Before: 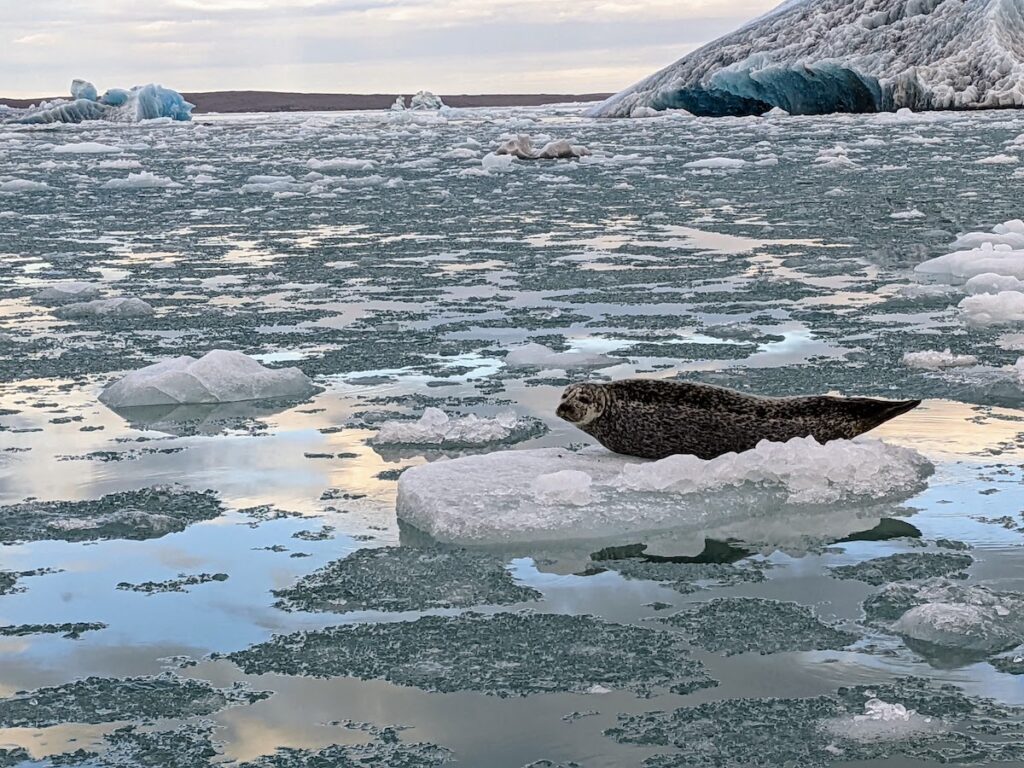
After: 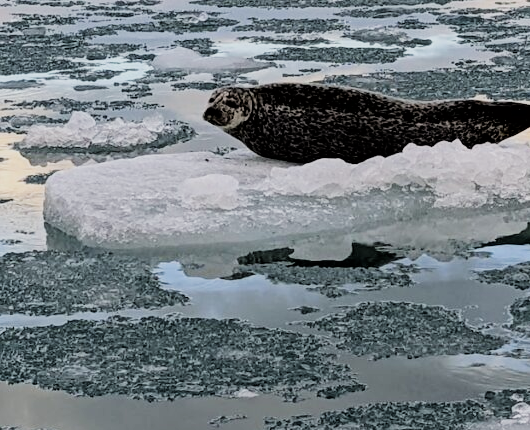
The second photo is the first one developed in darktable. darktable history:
crop: left 34.484%, top 38.556%, right 13.685%, bottom 5.333%
filmic rgb: black relative exposure -5.04 EV, white relative exposure 3.99 EV, threshold 5.97 EV, hardness 2.88, contrast 1.301, highlights saturation mix -29.86%, enable highlight reconstruction true
